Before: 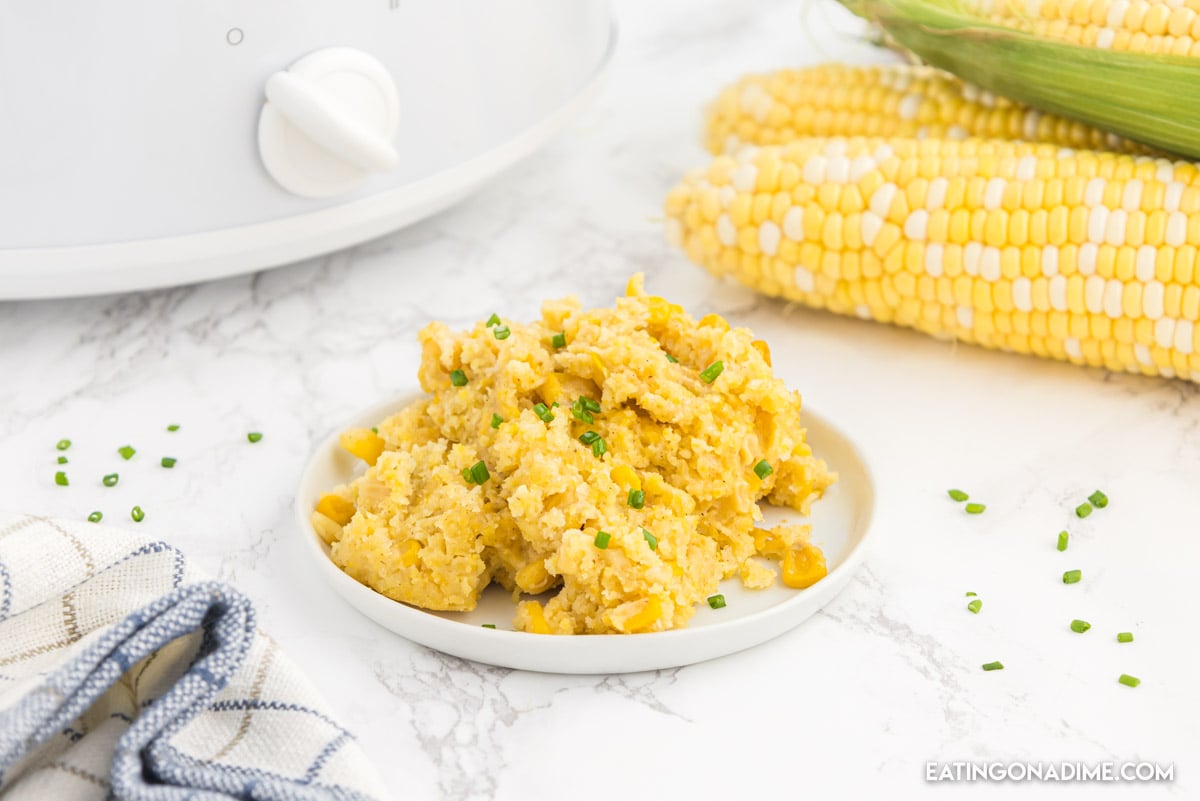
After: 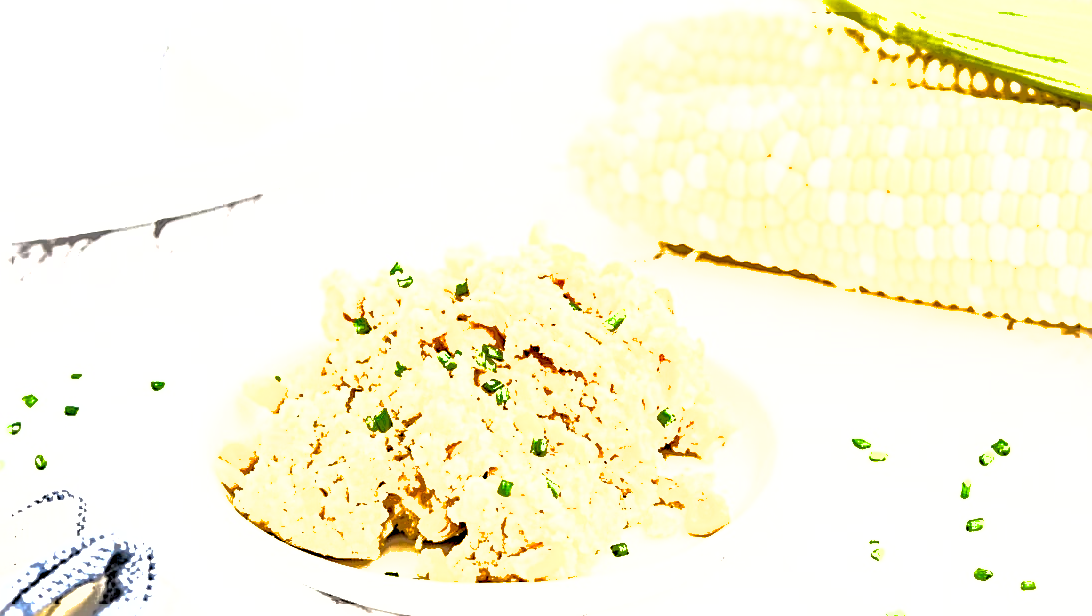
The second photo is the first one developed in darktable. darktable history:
crop: left 8.155%, top 6.611%, bottom 15.385%
exposure: black level correction 0, exposure 1.975 EV, compensate exposure bias true, compensate highlight preservation false
sharpen: radius 6.3, amount 1.8, threshold 0
shadows and highlights: shadows 40, highlights -60
